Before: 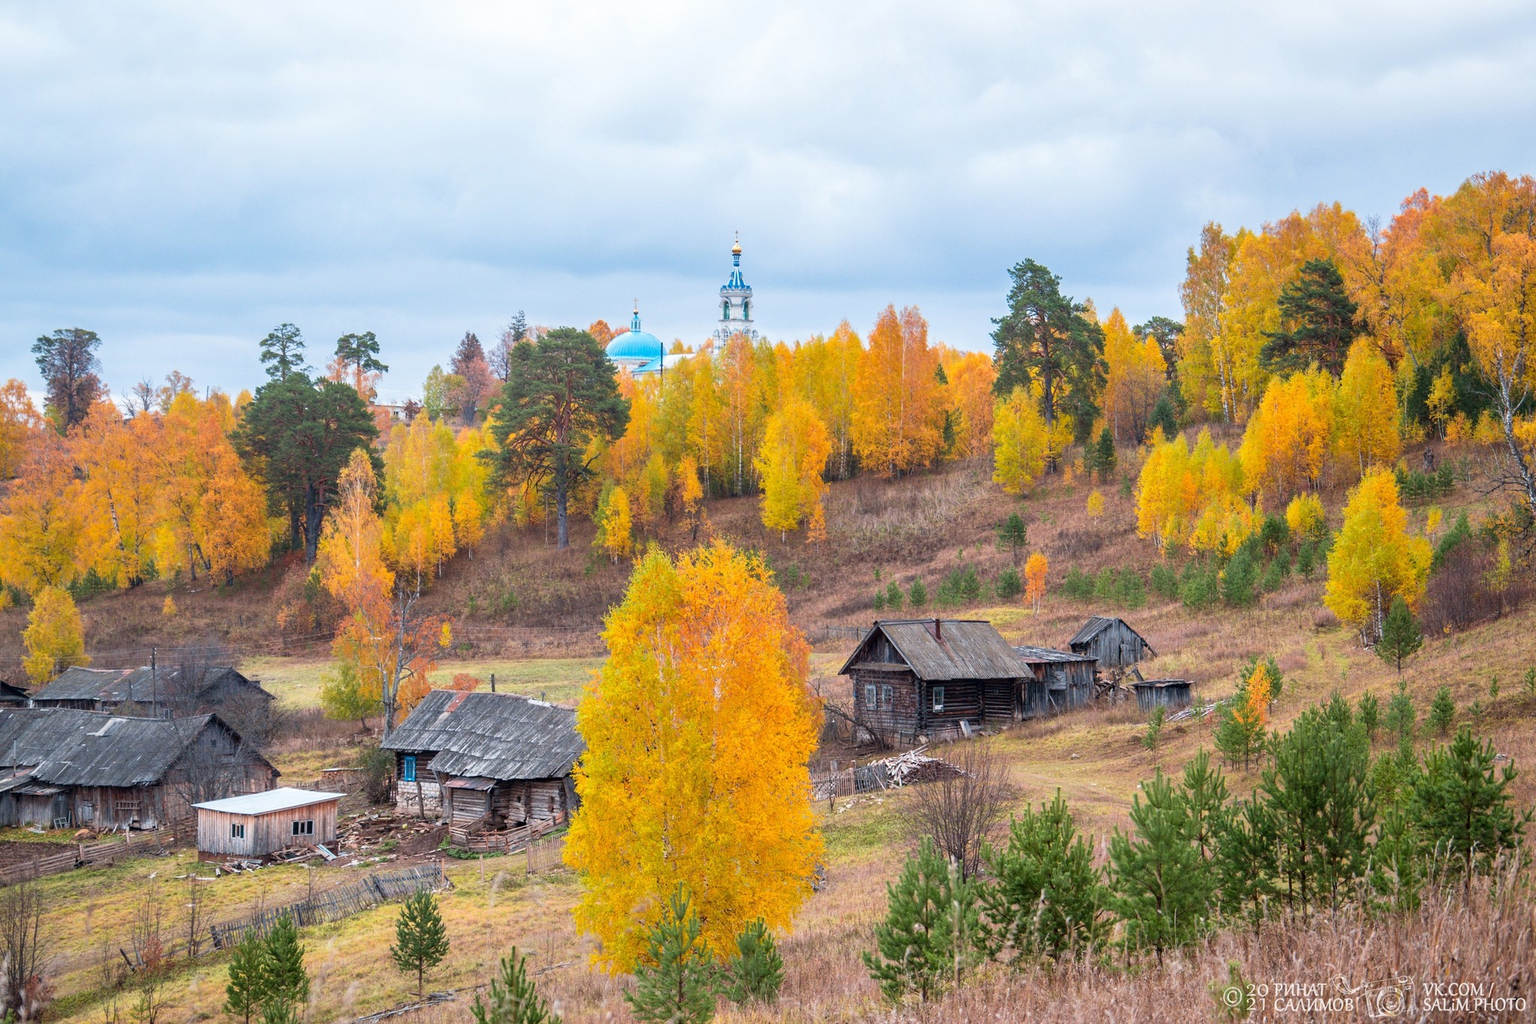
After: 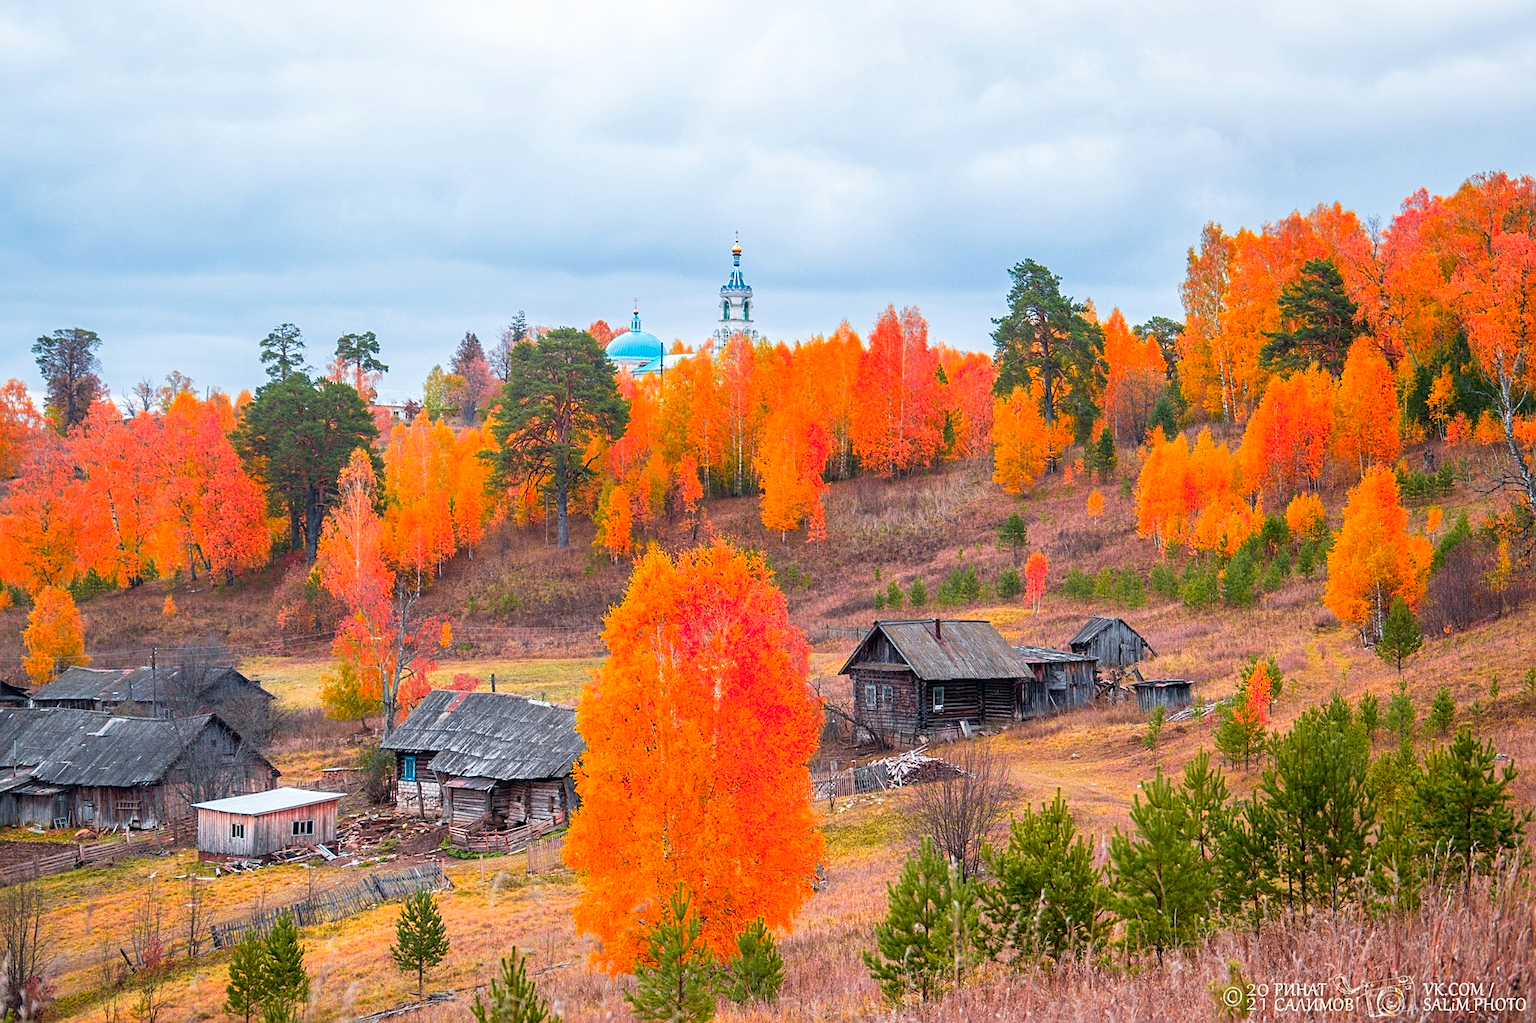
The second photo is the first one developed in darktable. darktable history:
sharpen: radius 2.167, amount 0.381, threshold 0
exposure: compensate highlight preservation false
velvia: strength 6%
color zones: curves: ch1 [(0.24, 0.629) (0.75, 0.5)]; ch2 [(0.255, 0.454) (0.745, 0.491)], mix 102.12%
